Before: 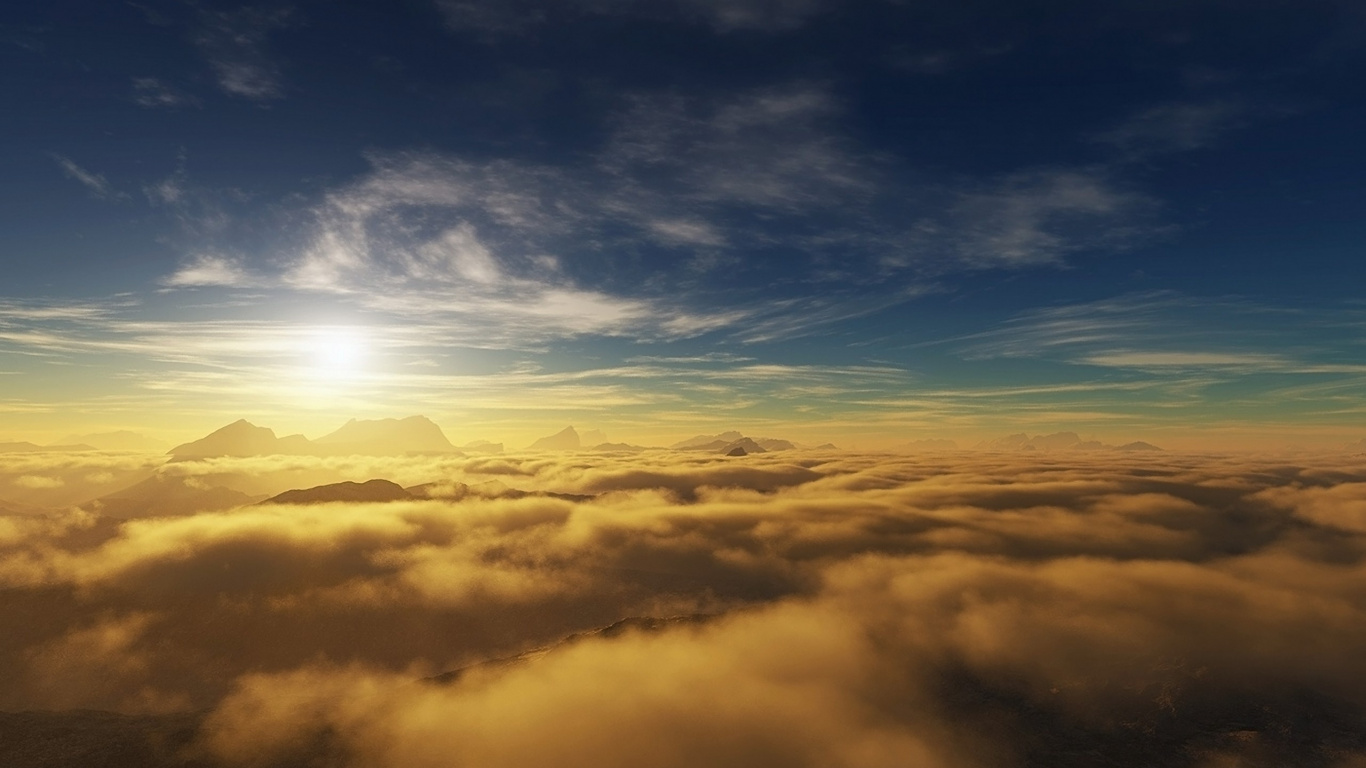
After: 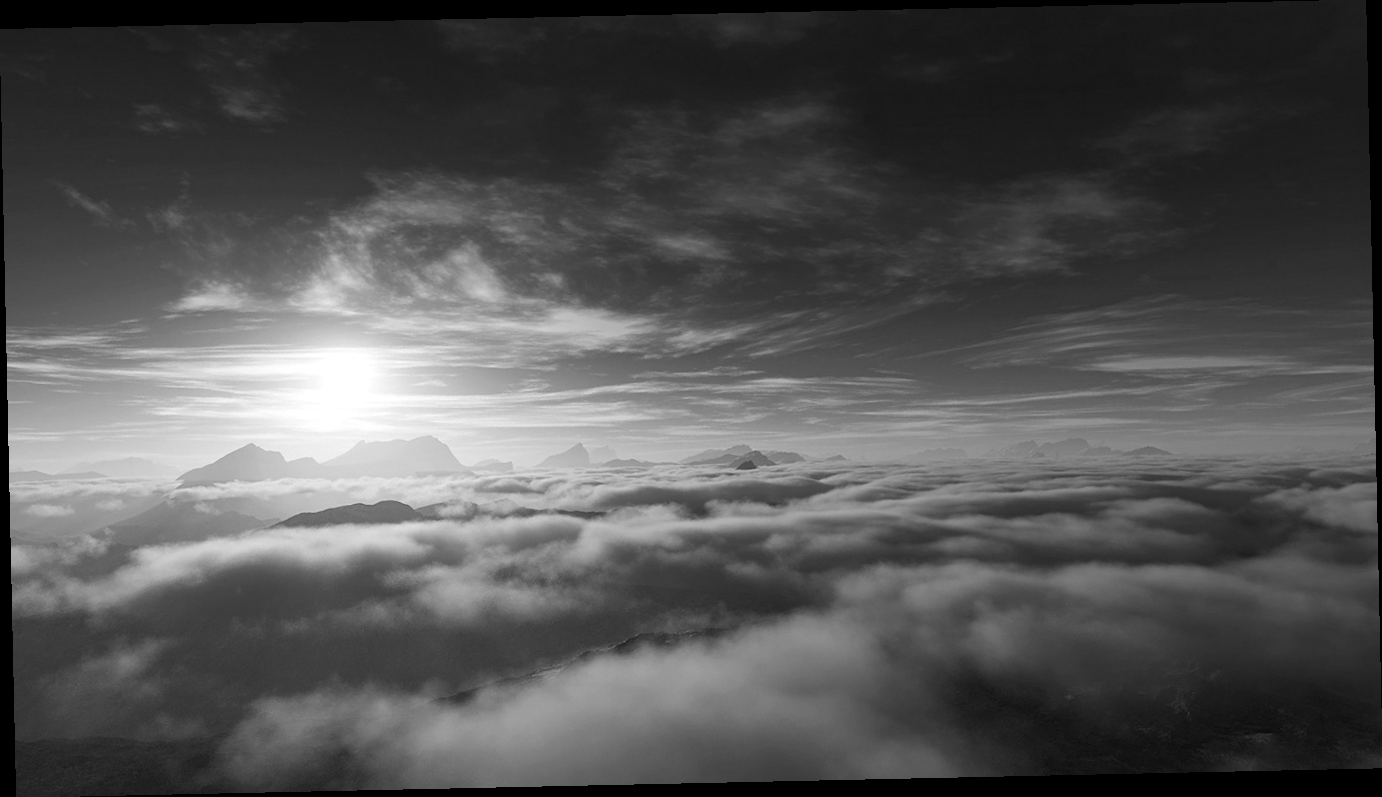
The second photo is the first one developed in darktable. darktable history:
haze removal: compatibility mode true, adaptive false
shadows and highlights: radius 93.07, shadows -14.46, white point adjustment 0.23, highlights 31.48, compress 48.23%, highlights color adjustment 52.79%, soften with gaussian
rotate and perspective: rotation -1.24°, automatic cropping off
monochrome: on, module defaults
base curve: preserve colors none
